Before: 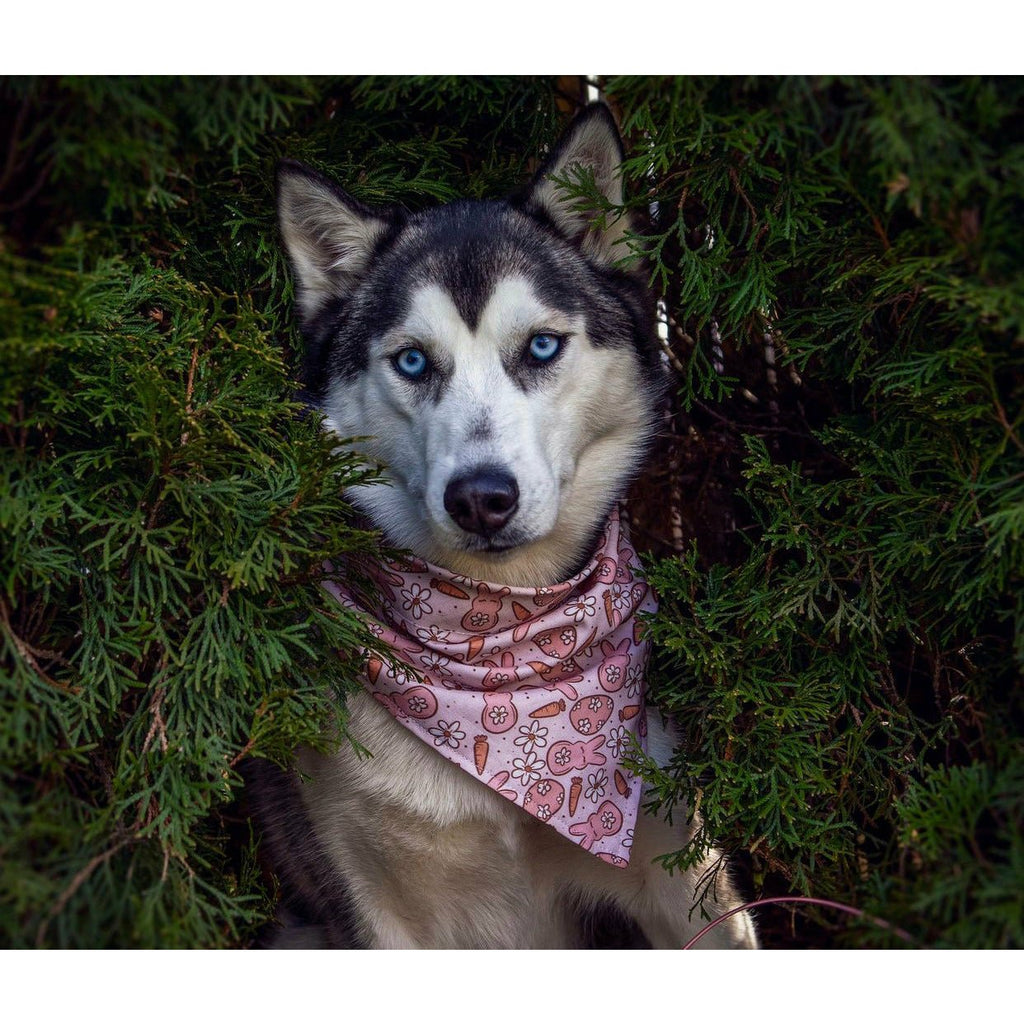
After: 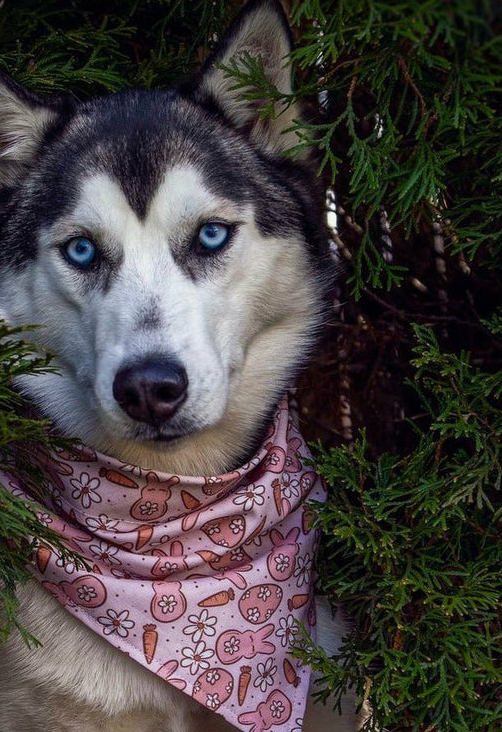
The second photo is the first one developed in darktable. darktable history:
crop: left 32.39%, top 10.925%, right 18.526%, bottom 17.549%
